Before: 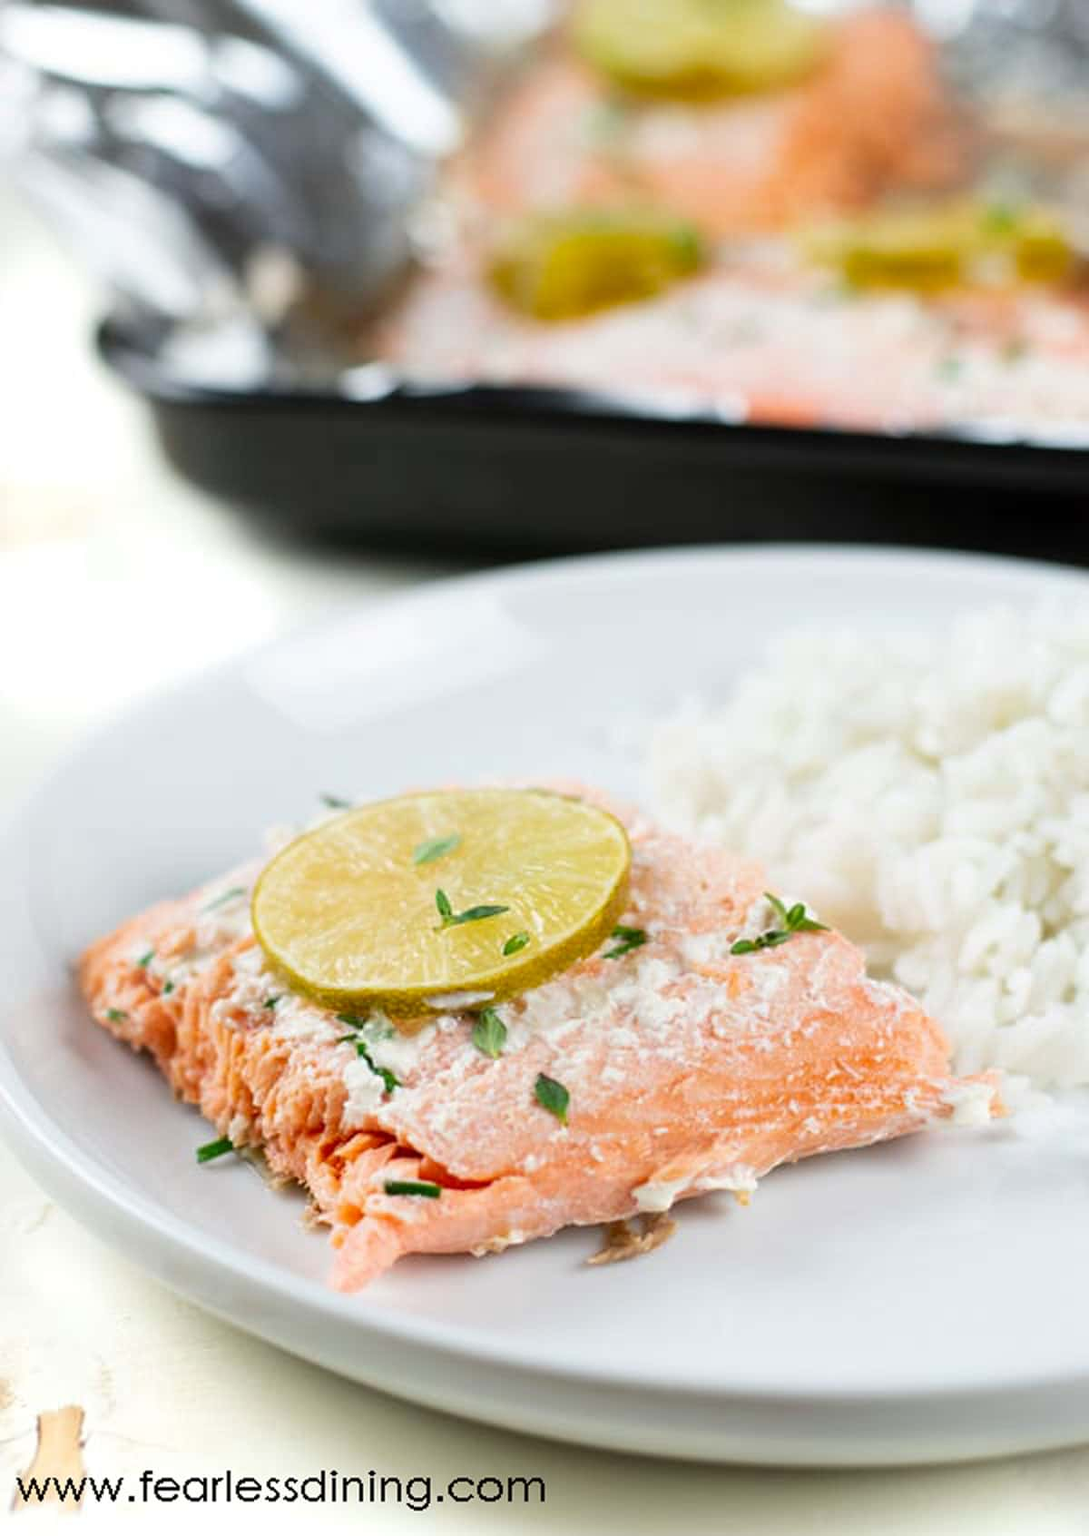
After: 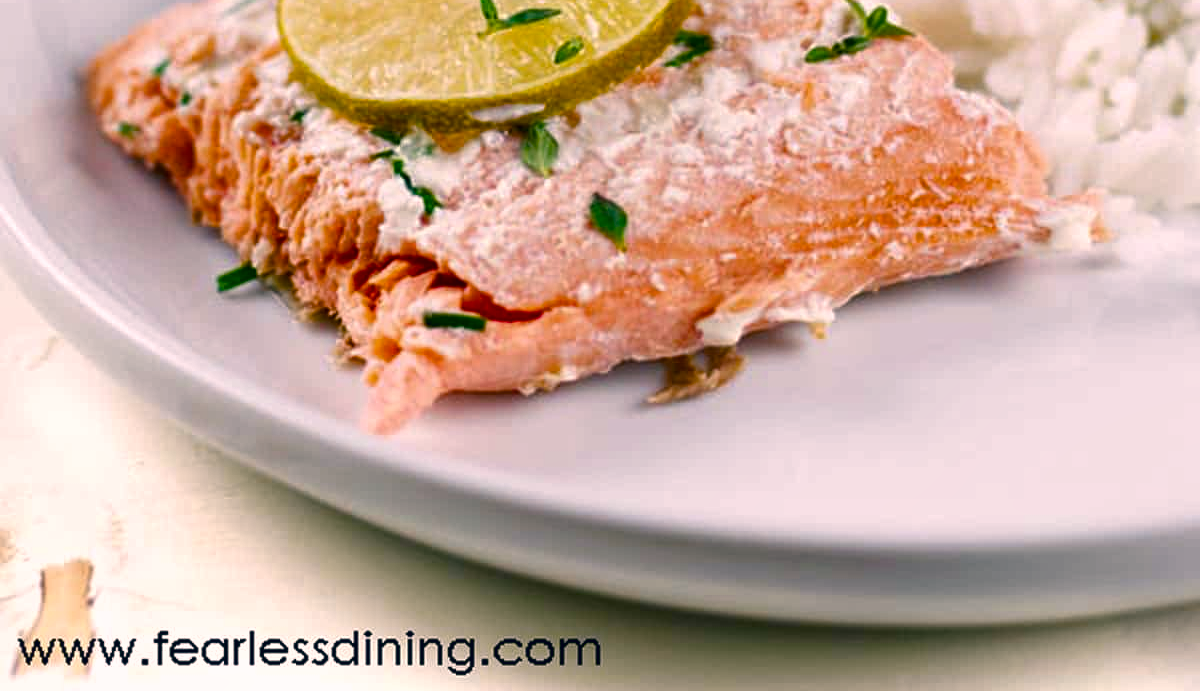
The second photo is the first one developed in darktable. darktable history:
contrast brightness saturation: brightness -0.199, saturation 0.084
color balance rgb: shadows lift › chroma 2.02%, shadows lift › hue 214.69°, perceptual saturation grading › global saturation 39.503%, perceptual saturation grading › highlights -25.552%, perceptual saturation grading › mid-tones 34.97%, perceptual saturation grading › shadows 34.999%, global vibrance 9.623%
color correction: highlights a* 13.84, highlights b* 5.67, shadows a* -5.47, shadows b* -16.03, saturation 0.849
crop and rotate: top 58.509%, bottom 0.643%
local contrast: highlights 101%, shadows 98%, detail 119%, midtone range 0.2
